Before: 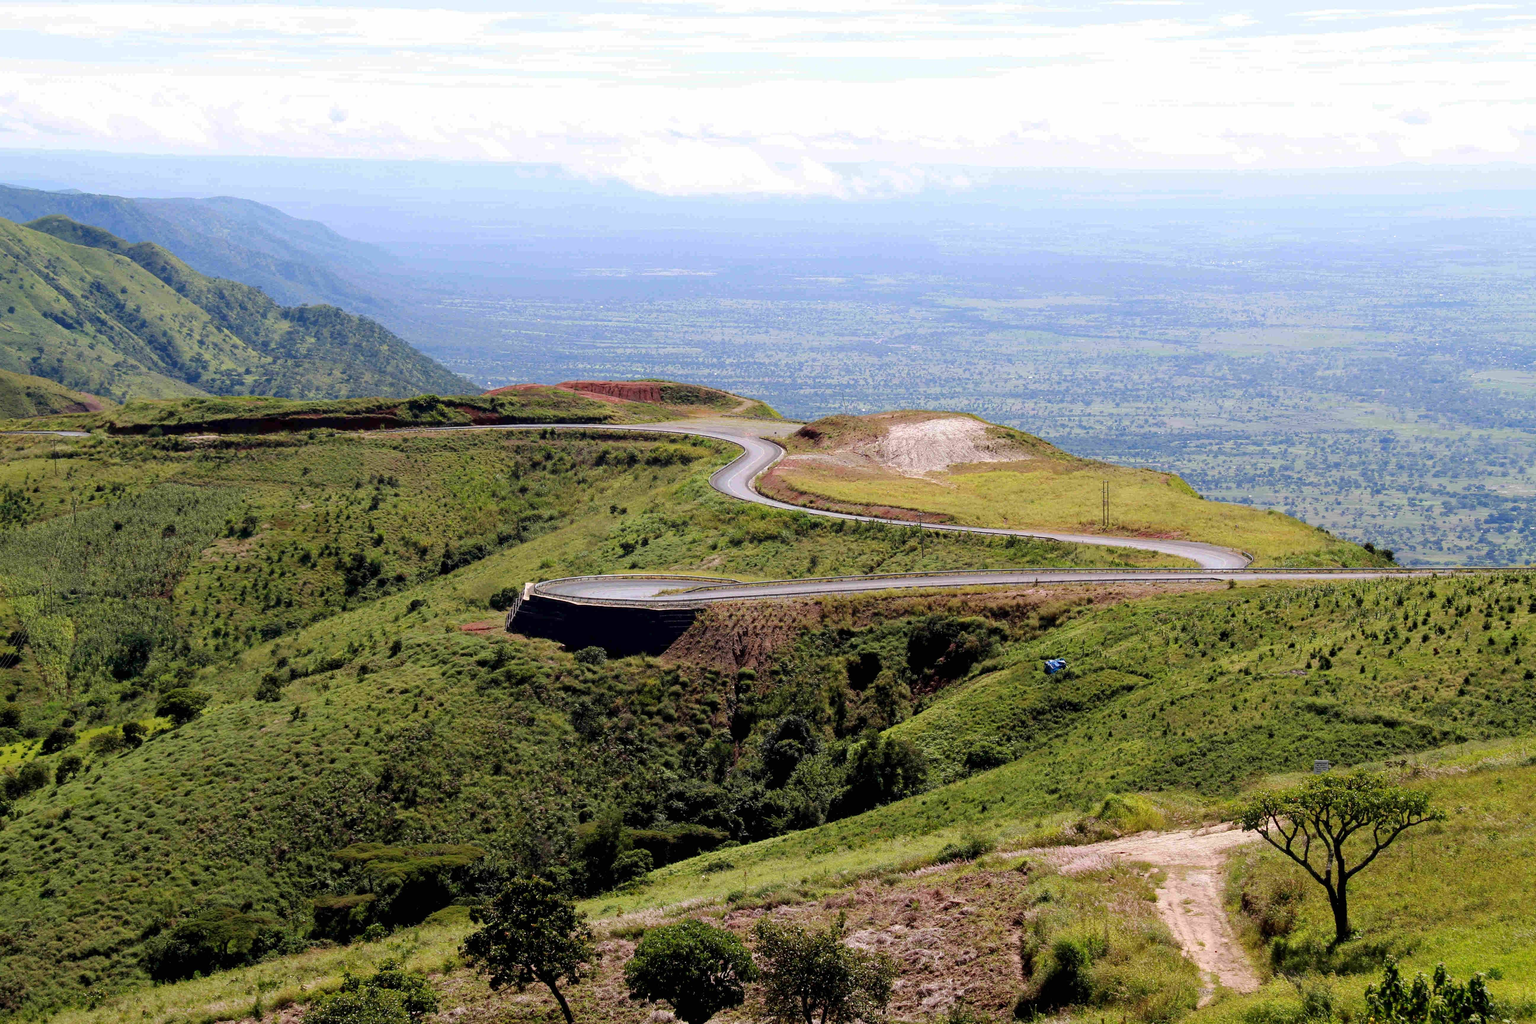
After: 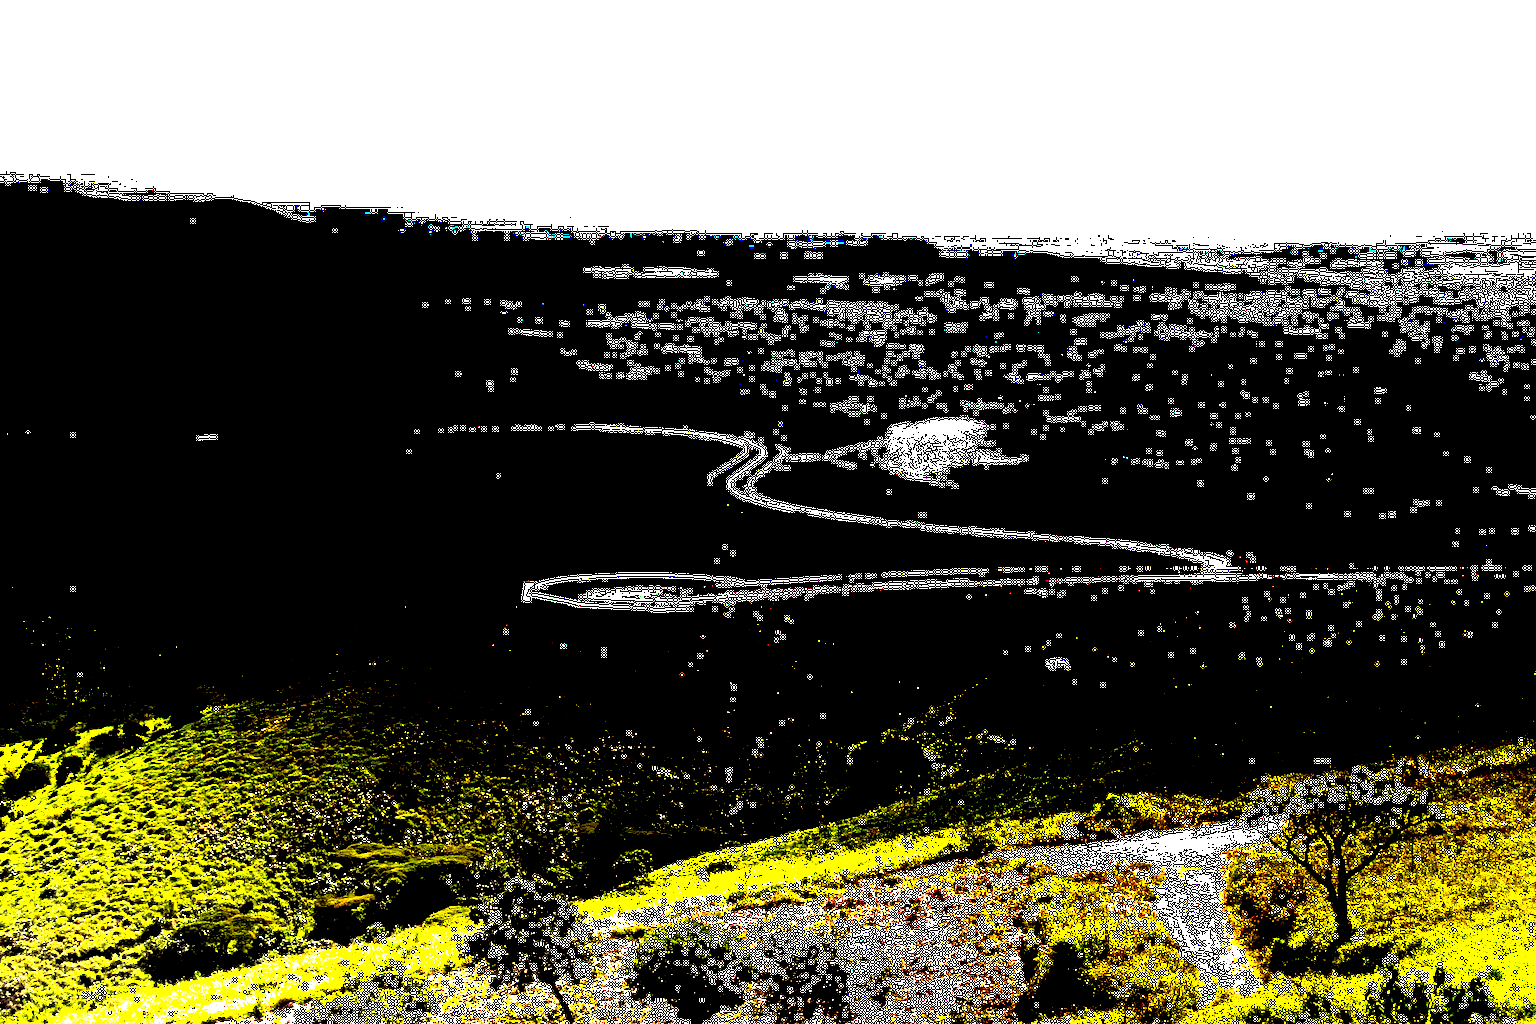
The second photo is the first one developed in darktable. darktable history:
exposure: black level correction 0, exposure 1.677 EV, compensate highlight preservation false
color balance rgb: shadows lift › luminance 0.563%, shadows lift › chroma 6.721%, shadows lift › hue 297.46°, highlights gain › chroma 2.003%, highlights gain › hue 44.95°, perceptual saturation grading › global saturation 25.639%, perceptual brilliance grading › highlights 74.485%, perceptual brilliance grading › shadows -29.816%, global vibrance 20%
local contrast: highlights 211%, shadows 123%, detail 139%, midtone range 0.261
